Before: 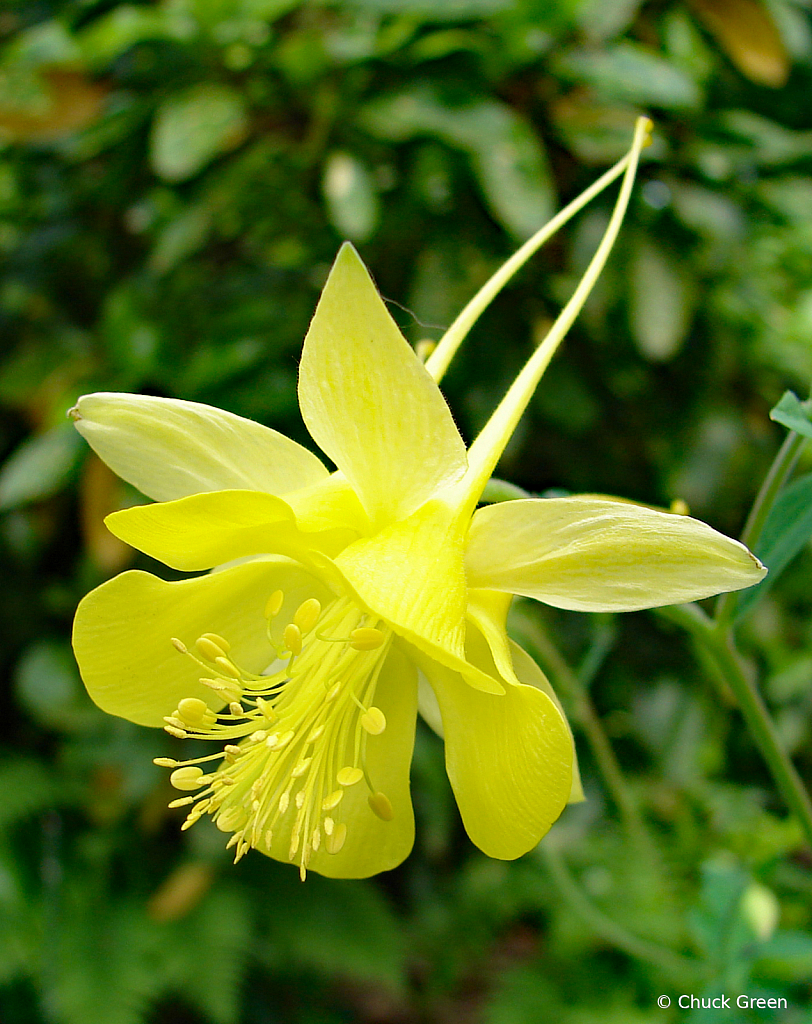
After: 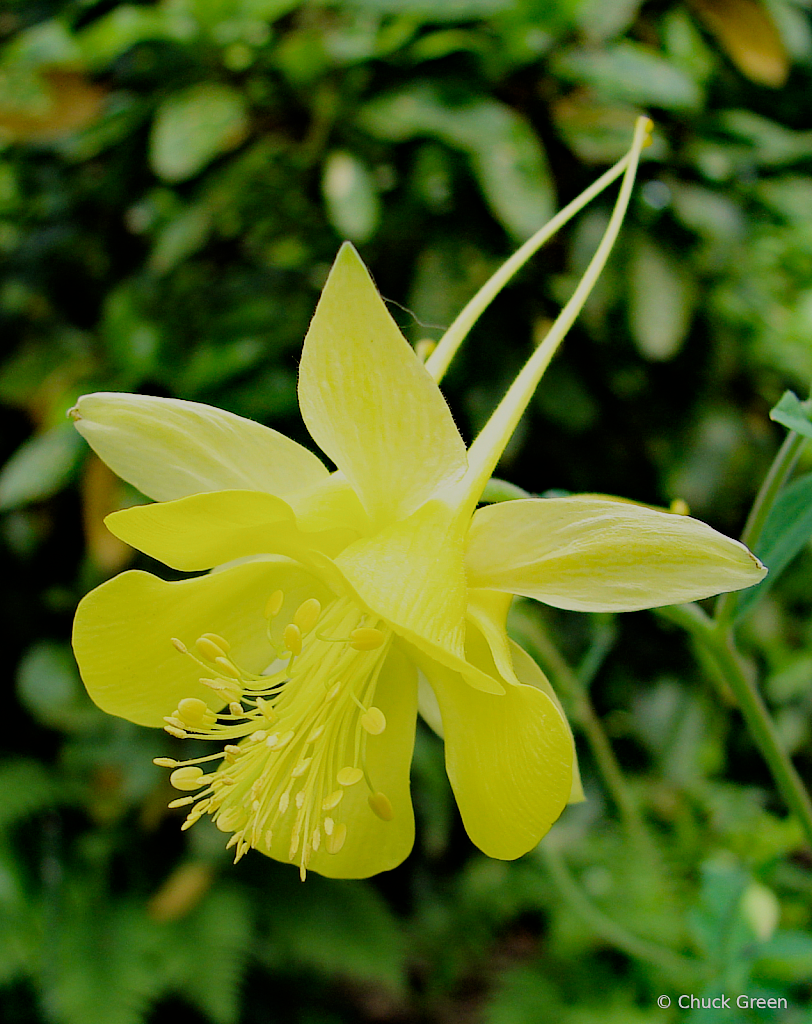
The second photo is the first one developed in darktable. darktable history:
exposure: compensate highlight preservation false
filmic rgb: black relative exposure -6.21 EV, white relative exposure 6.97 EV, hardness 2.28
